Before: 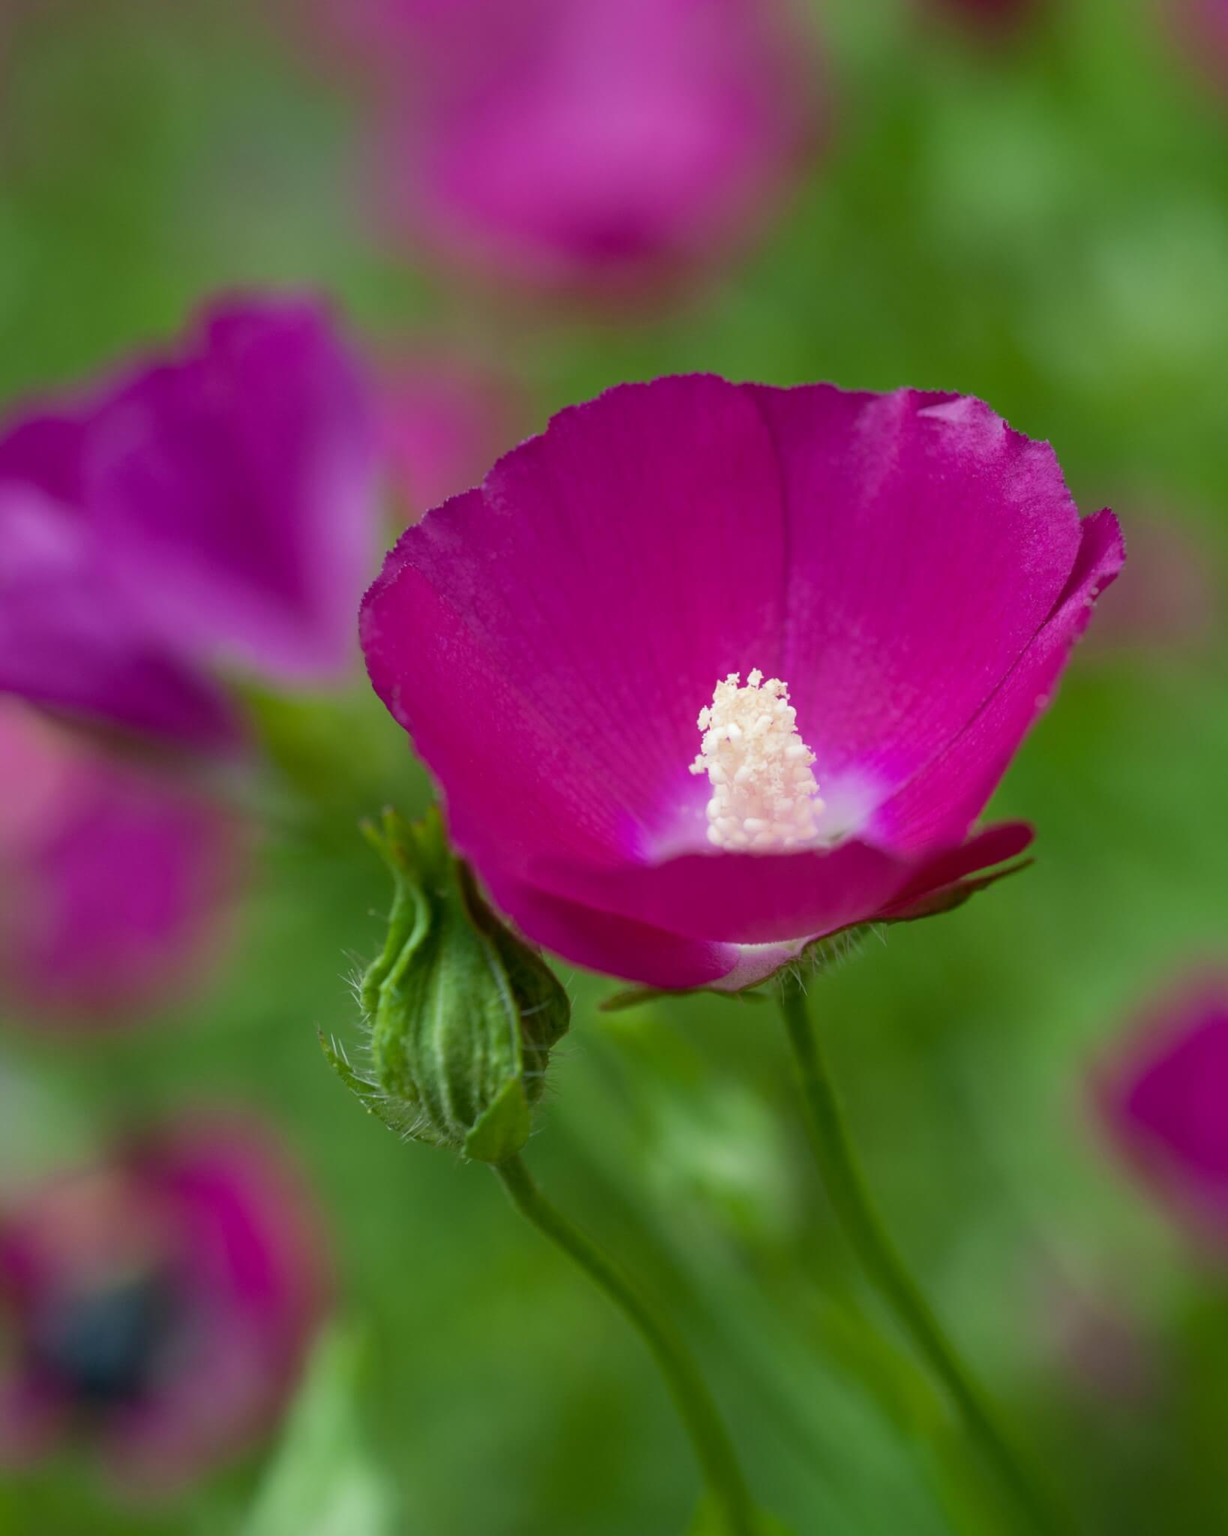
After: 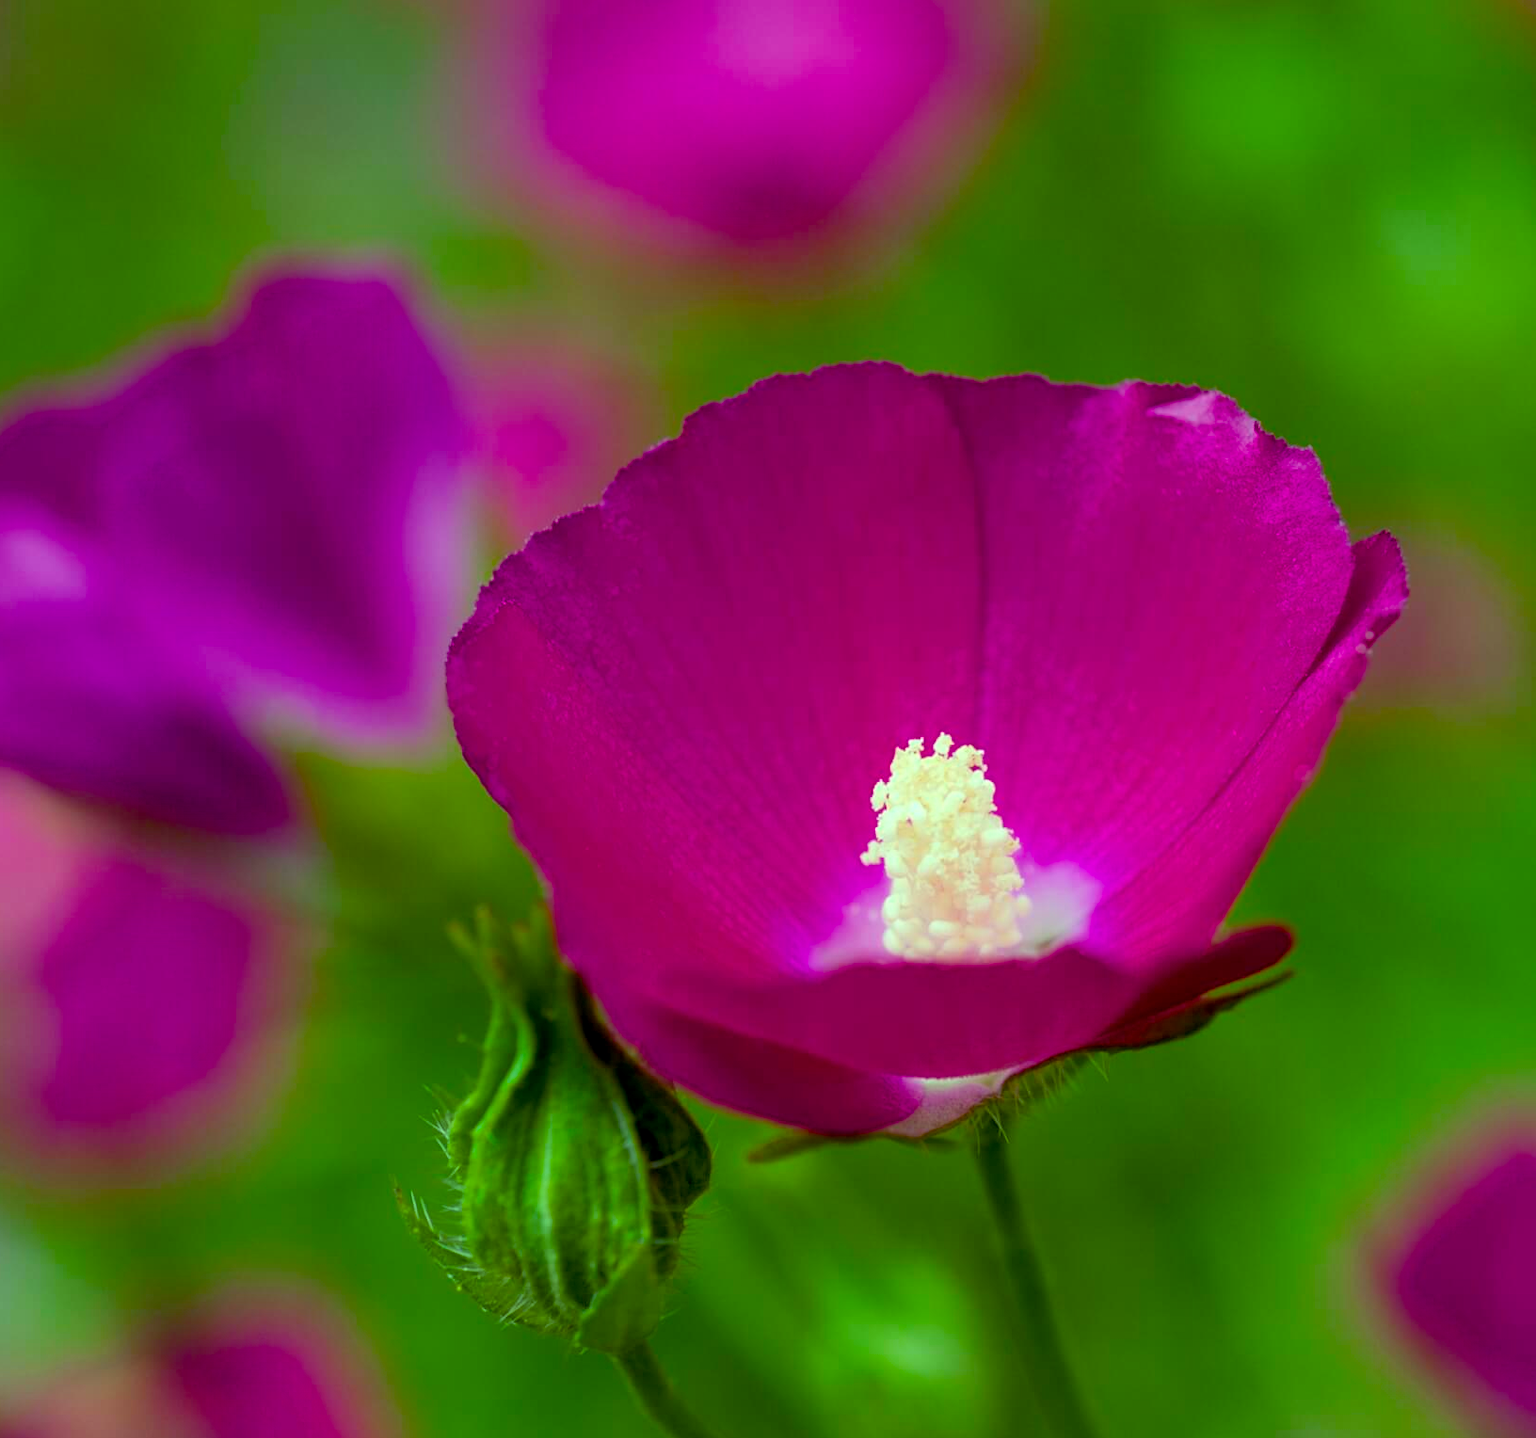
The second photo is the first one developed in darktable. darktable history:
color balance rgb: highlights gain › luminance 15.33%, highlights gain › chroma 6.872%, highlights gain › hue 126.6°, global offset › luminance -0.891%, perceptual saturation grading › global saturation 42.494%
crop: left 0.356%, top 5.546%, bottom 19.812%
